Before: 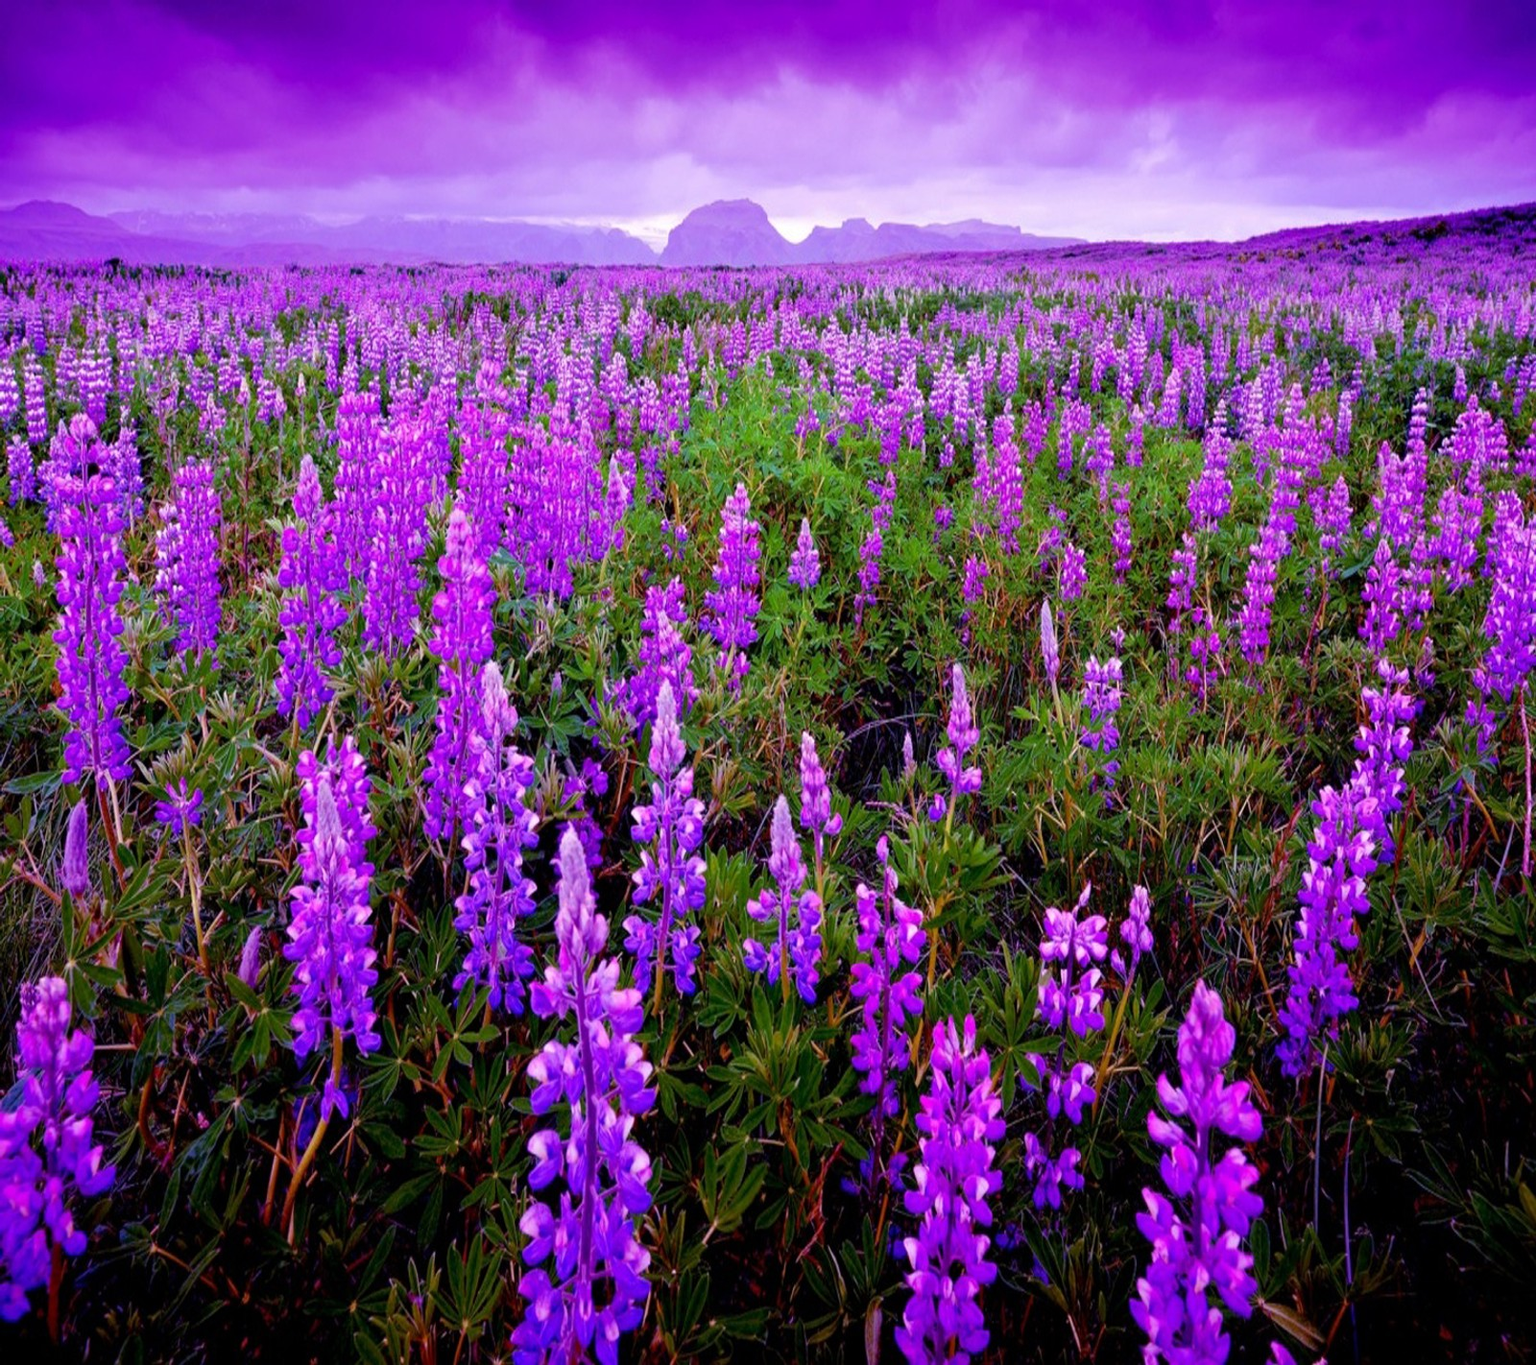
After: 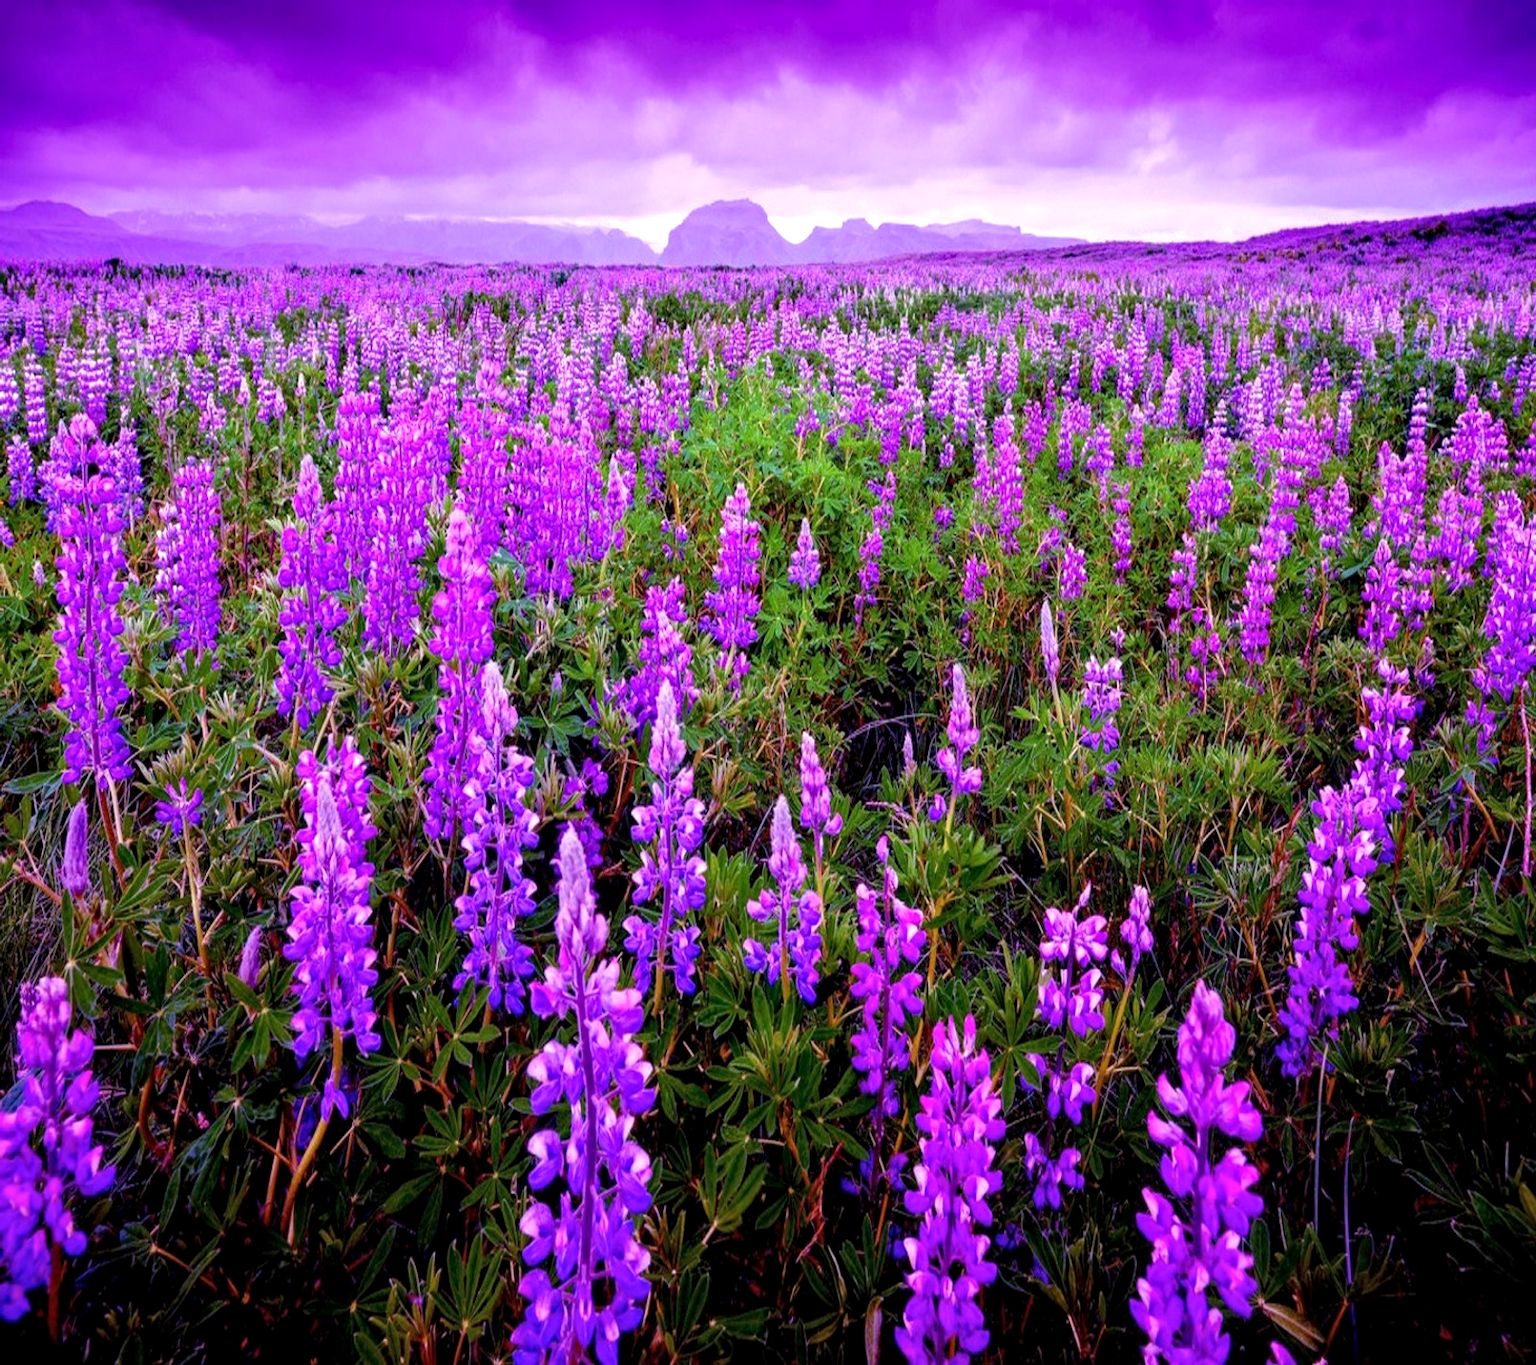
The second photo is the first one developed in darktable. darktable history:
exposure: black level correction 0, exposure 0.3 EV, compensate highlight preservation false
local contrast: on, module defaults
